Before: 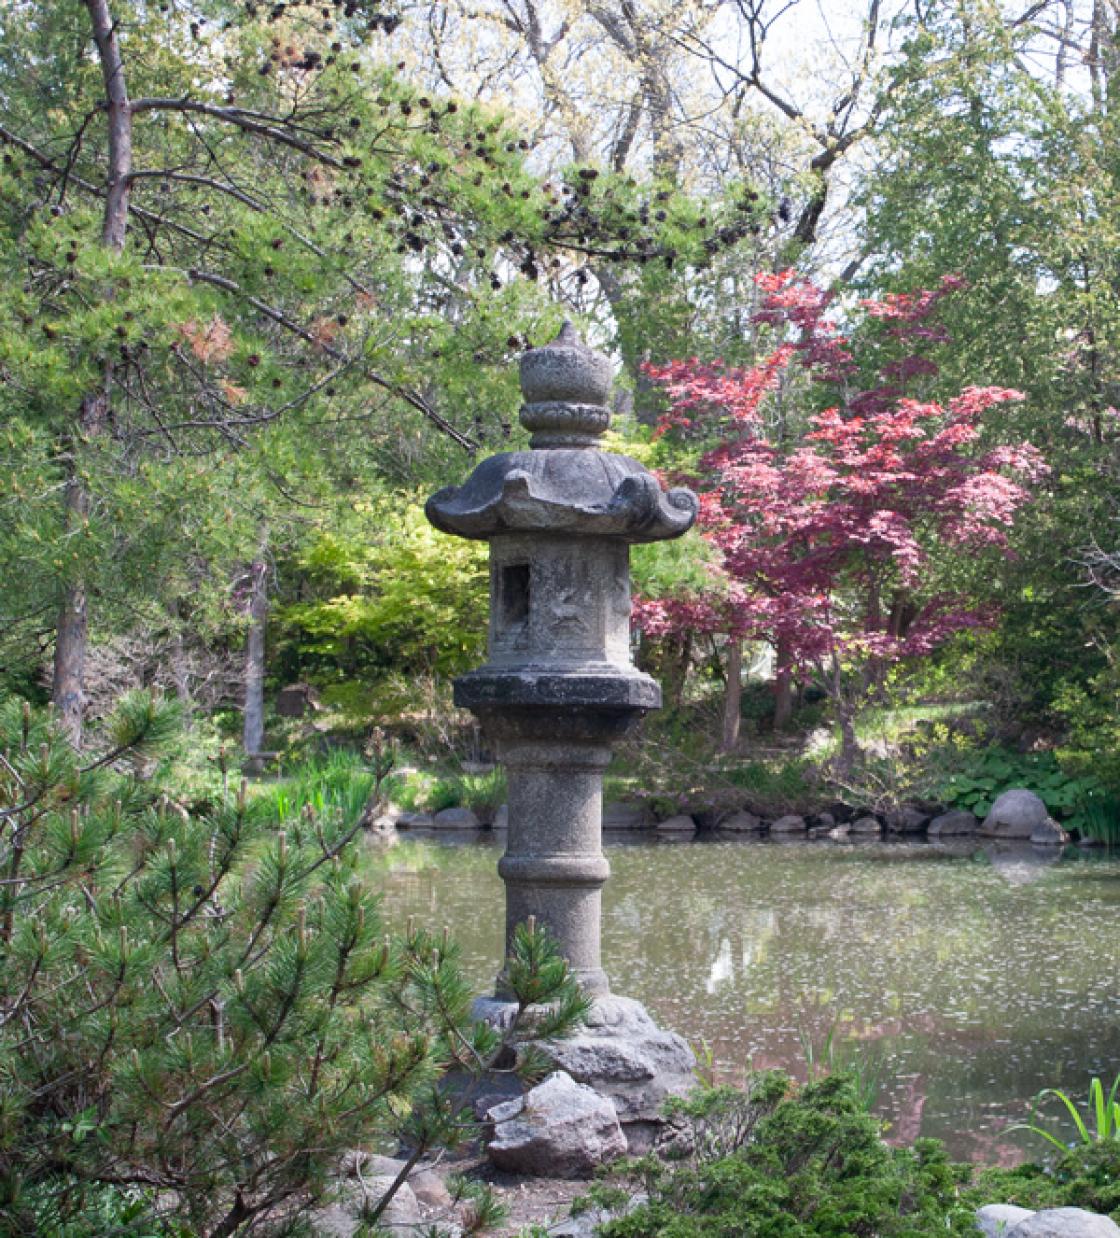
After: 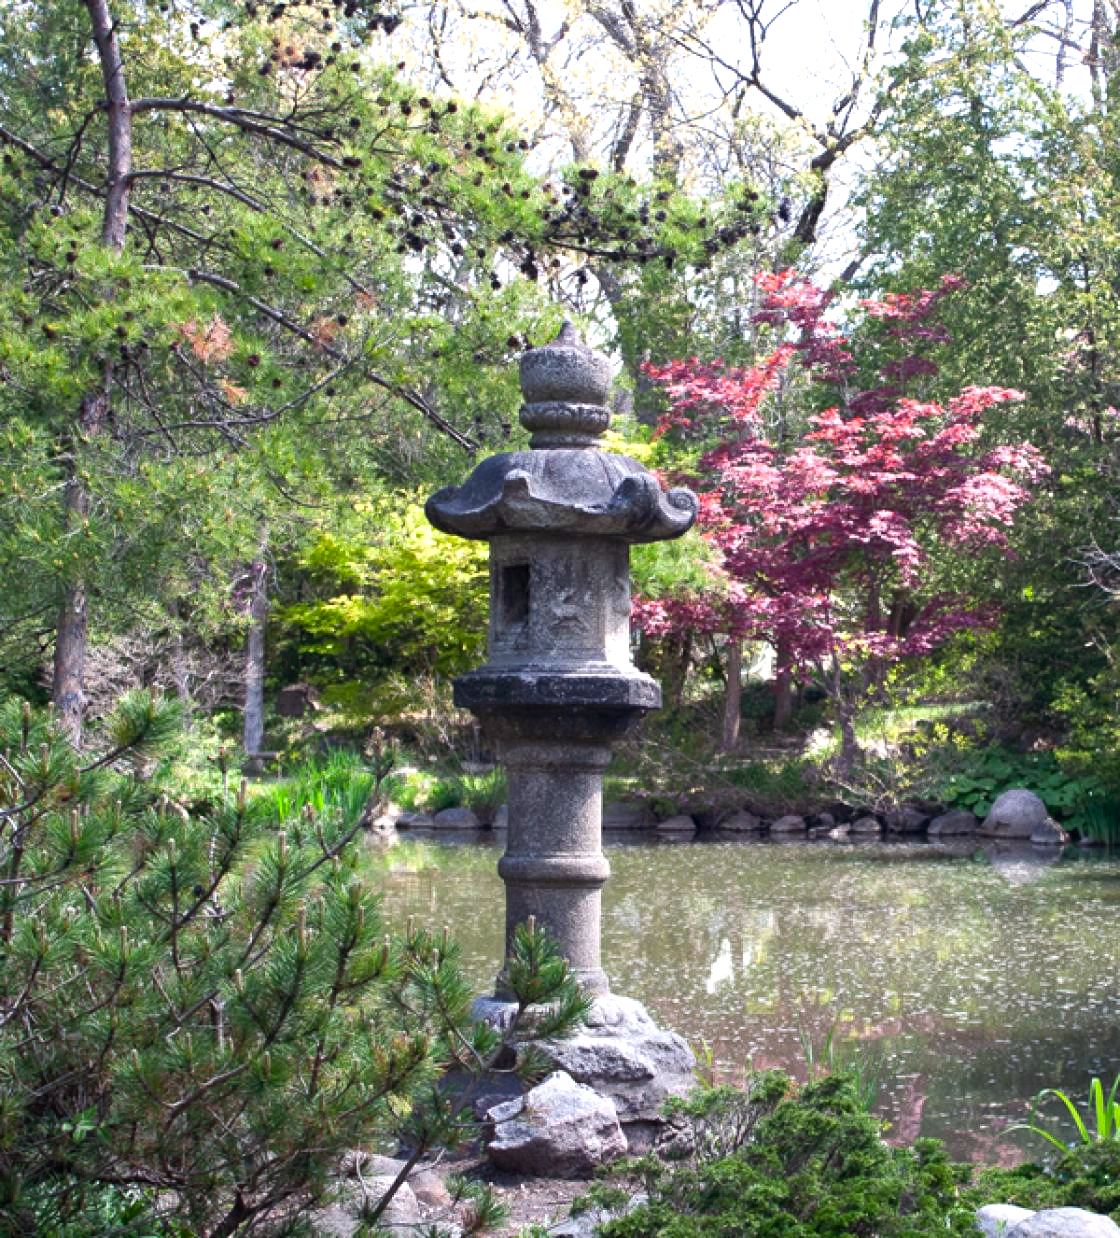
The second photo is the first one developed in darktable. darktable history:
color balance rgb: shadows lift › chroma 3.256%, shadows lift › hue 282.05°, highlights gain › chroma 0.219%, highlights gain › hue 332.49°, perceptual saturation grading › global saturation 18.041%, perceptual brilliance grading › highlights 13.774%, perceptual brilliance grading › mid-tones 8.582%, perceptual brilliance grading › shadows -17.312%
